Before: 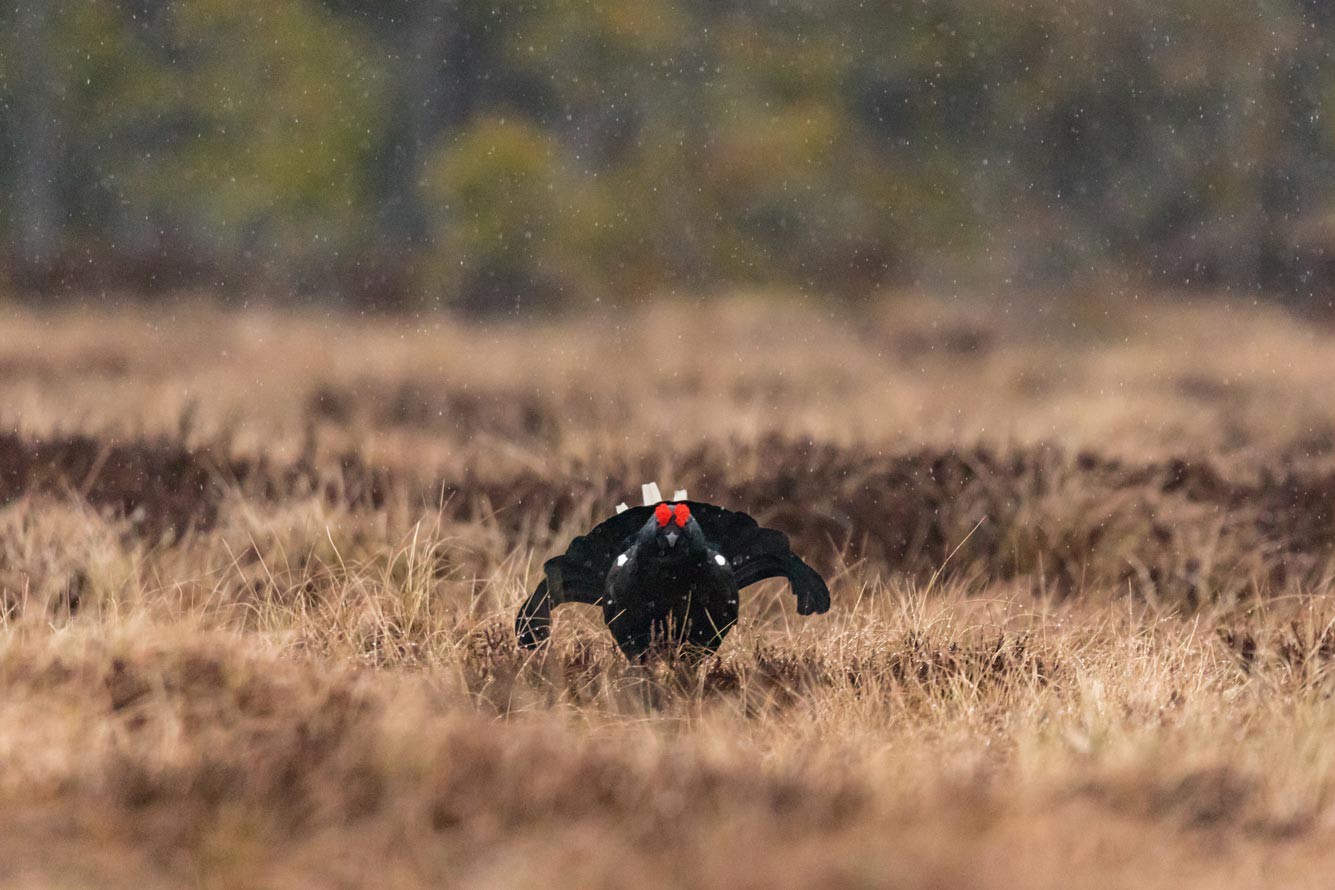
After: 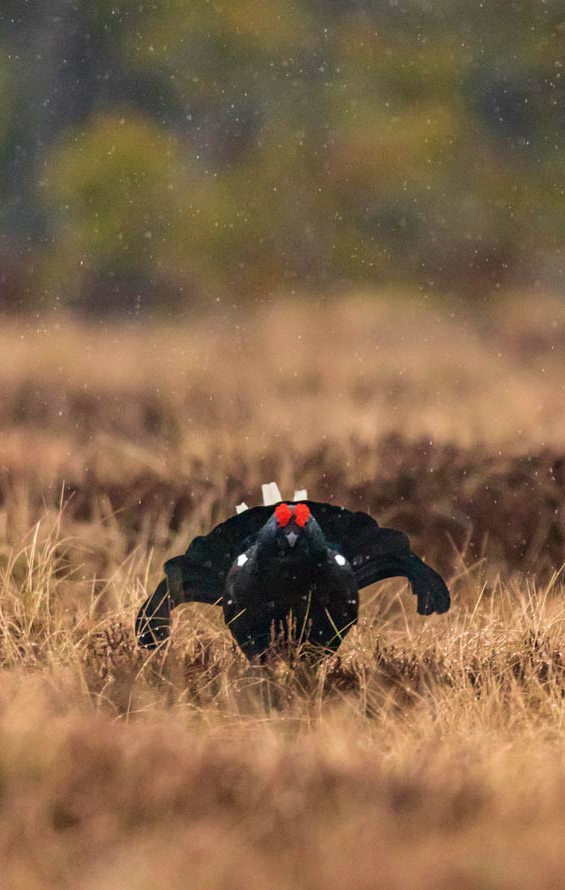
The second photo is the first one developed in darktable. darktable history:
velvia: strength 44.44%
crop: left 28.515%, right 29.105%
